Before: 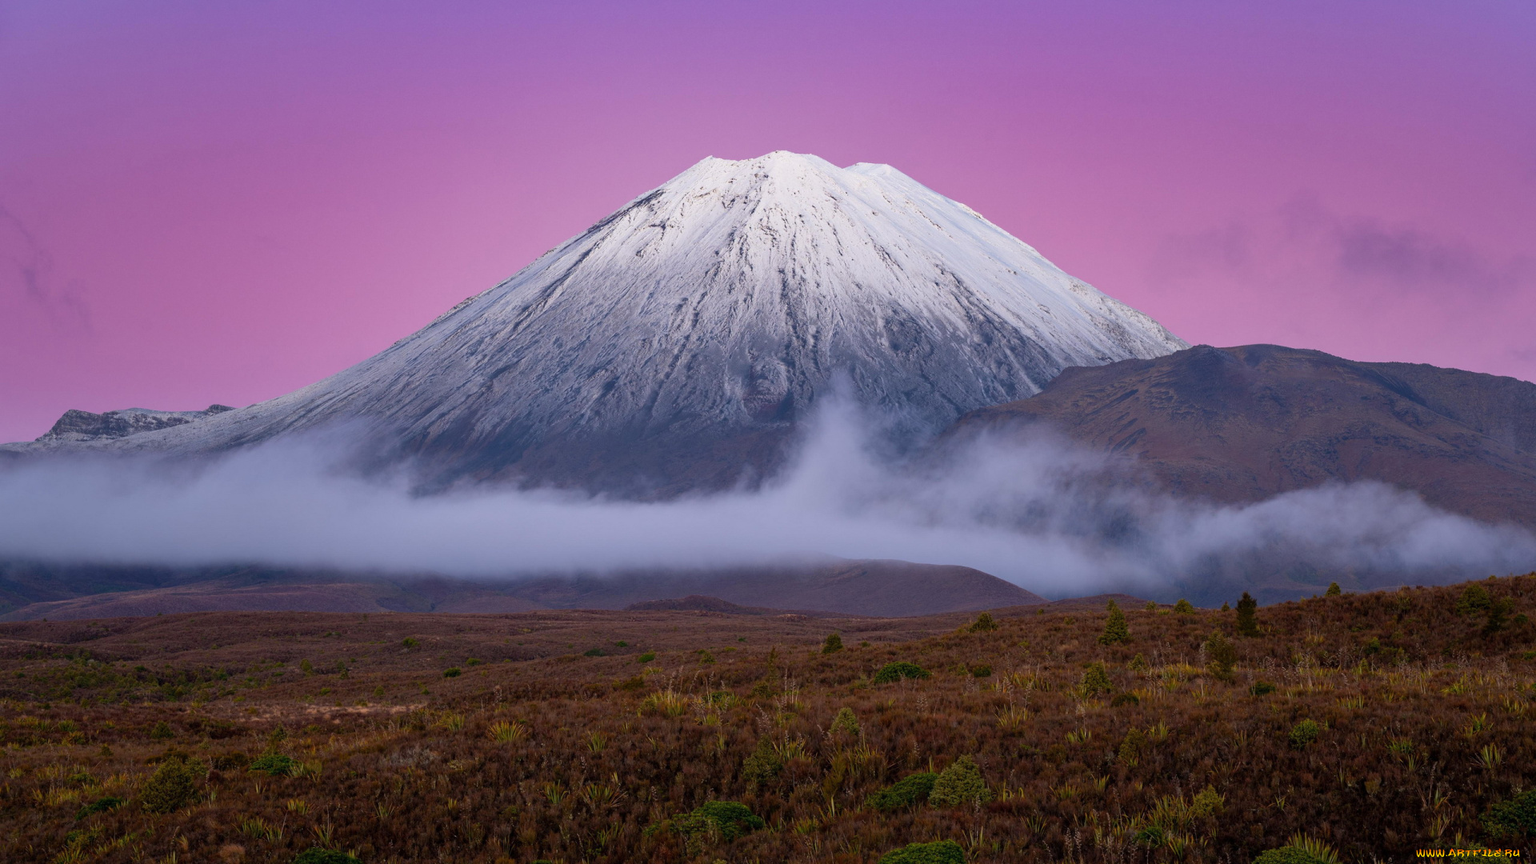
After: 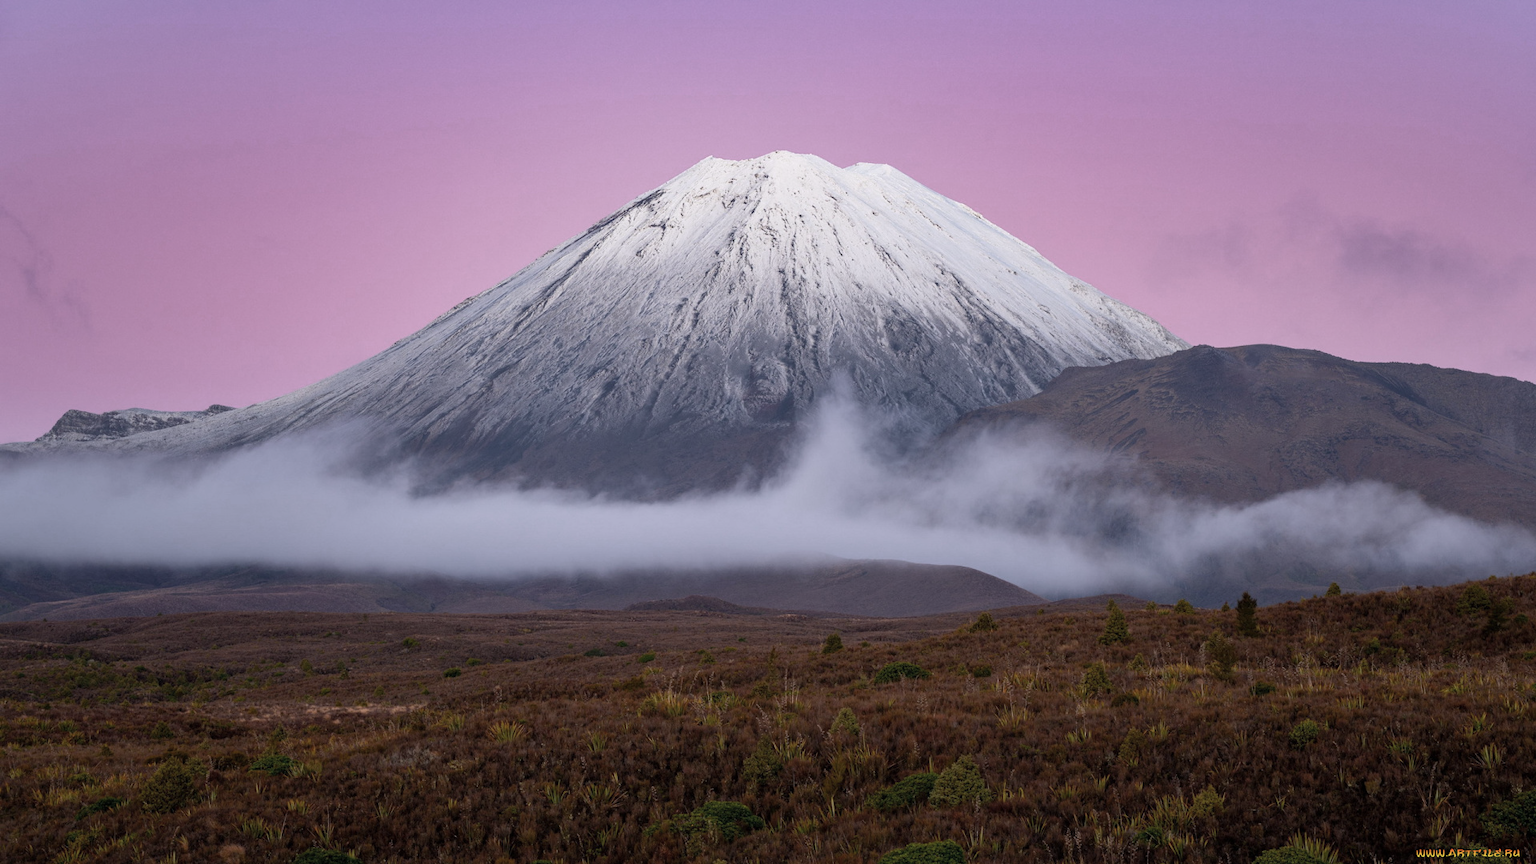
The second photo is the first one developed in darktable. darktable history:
color zones: curves: ch0 [(0, 0.613) (0.01, 0.613) (0.245, 0.448) (0.498, 0.529) (0.642, 0.665) (0.879, 0.777) (0.99, 0.613)]; ch1 [(0, 0.035) (0.121, 0.189) (0.259, 0.197) (0.415, 0.061) (0.589, 0.022) (0.732, 0.022) (0.857, 0.026) (0.991, 0.053)], mix -61.68%
